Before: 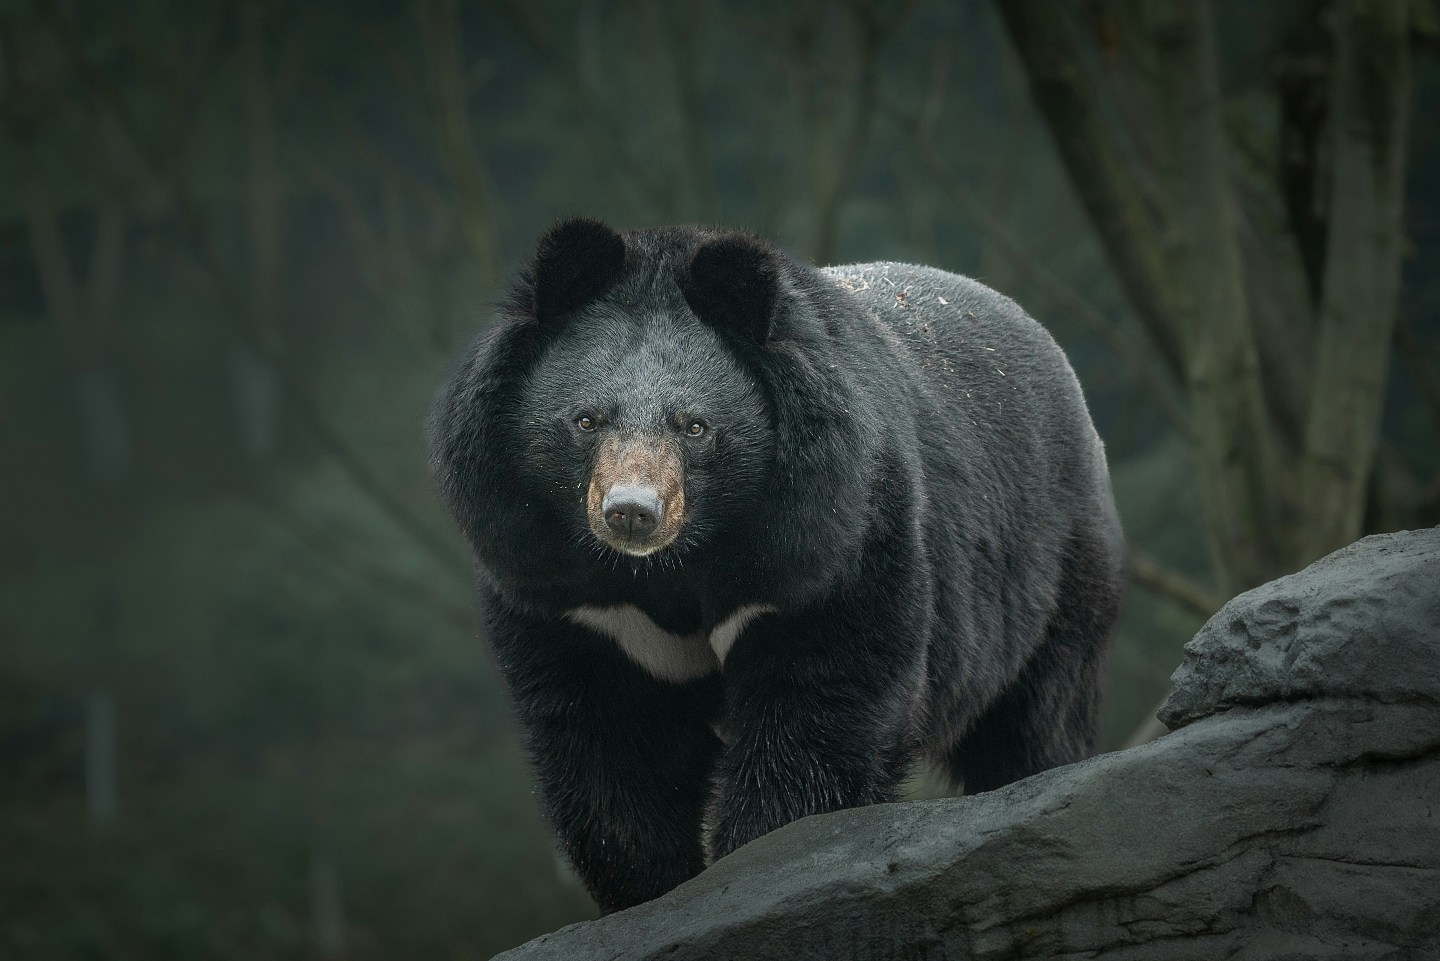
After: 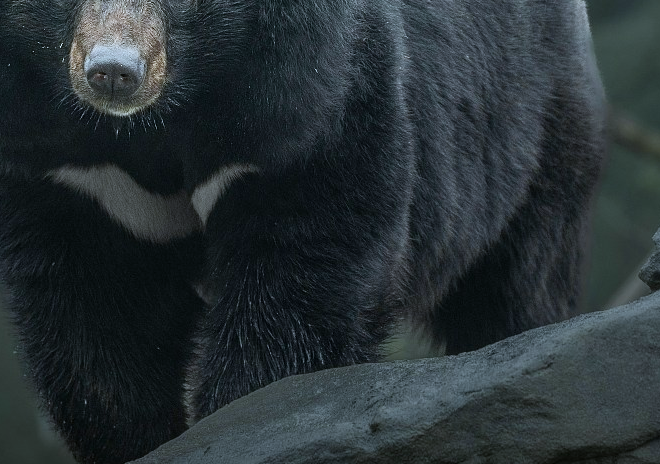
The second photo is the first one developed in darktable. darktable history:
white balance: red 0.924, blue 1.095
crop: left 35.976%, top 45.819%, right 18.162%, bottom 5.807%
